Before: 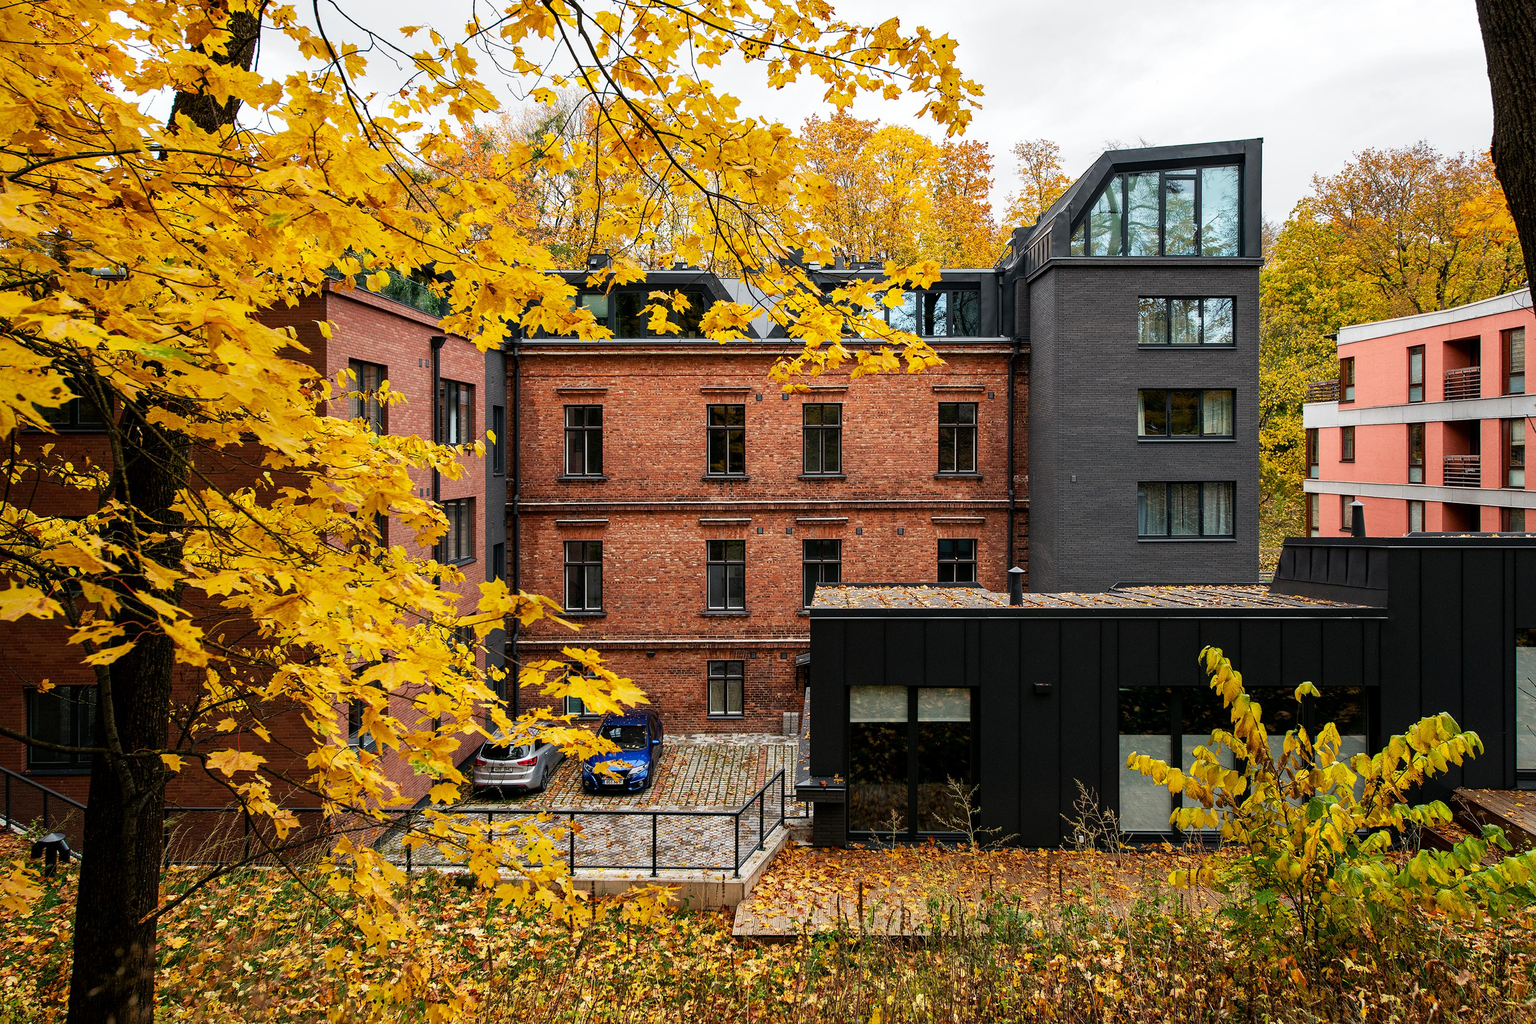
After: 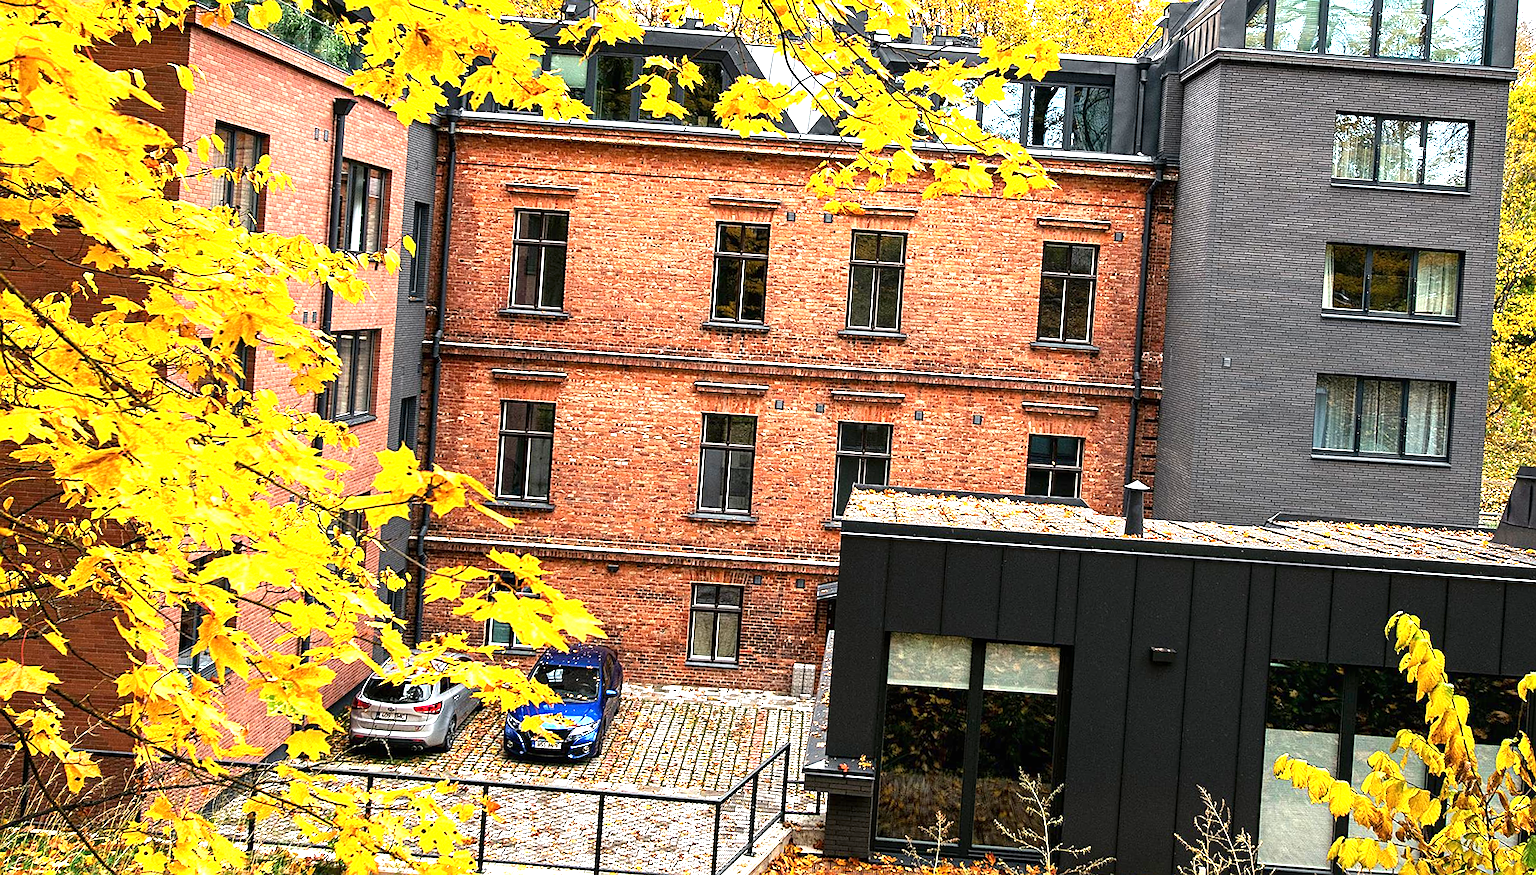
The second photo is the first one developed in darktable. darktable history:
crop and rotate: angle -4.01°, left 9.821%, top 21.184%, right 12.236%, bottom 12.147%
sharpen: on, module defaults
exposure: black level correction 0, exposure 1.472 EV, compensate exposure bias true, compensate highlight preservation false
